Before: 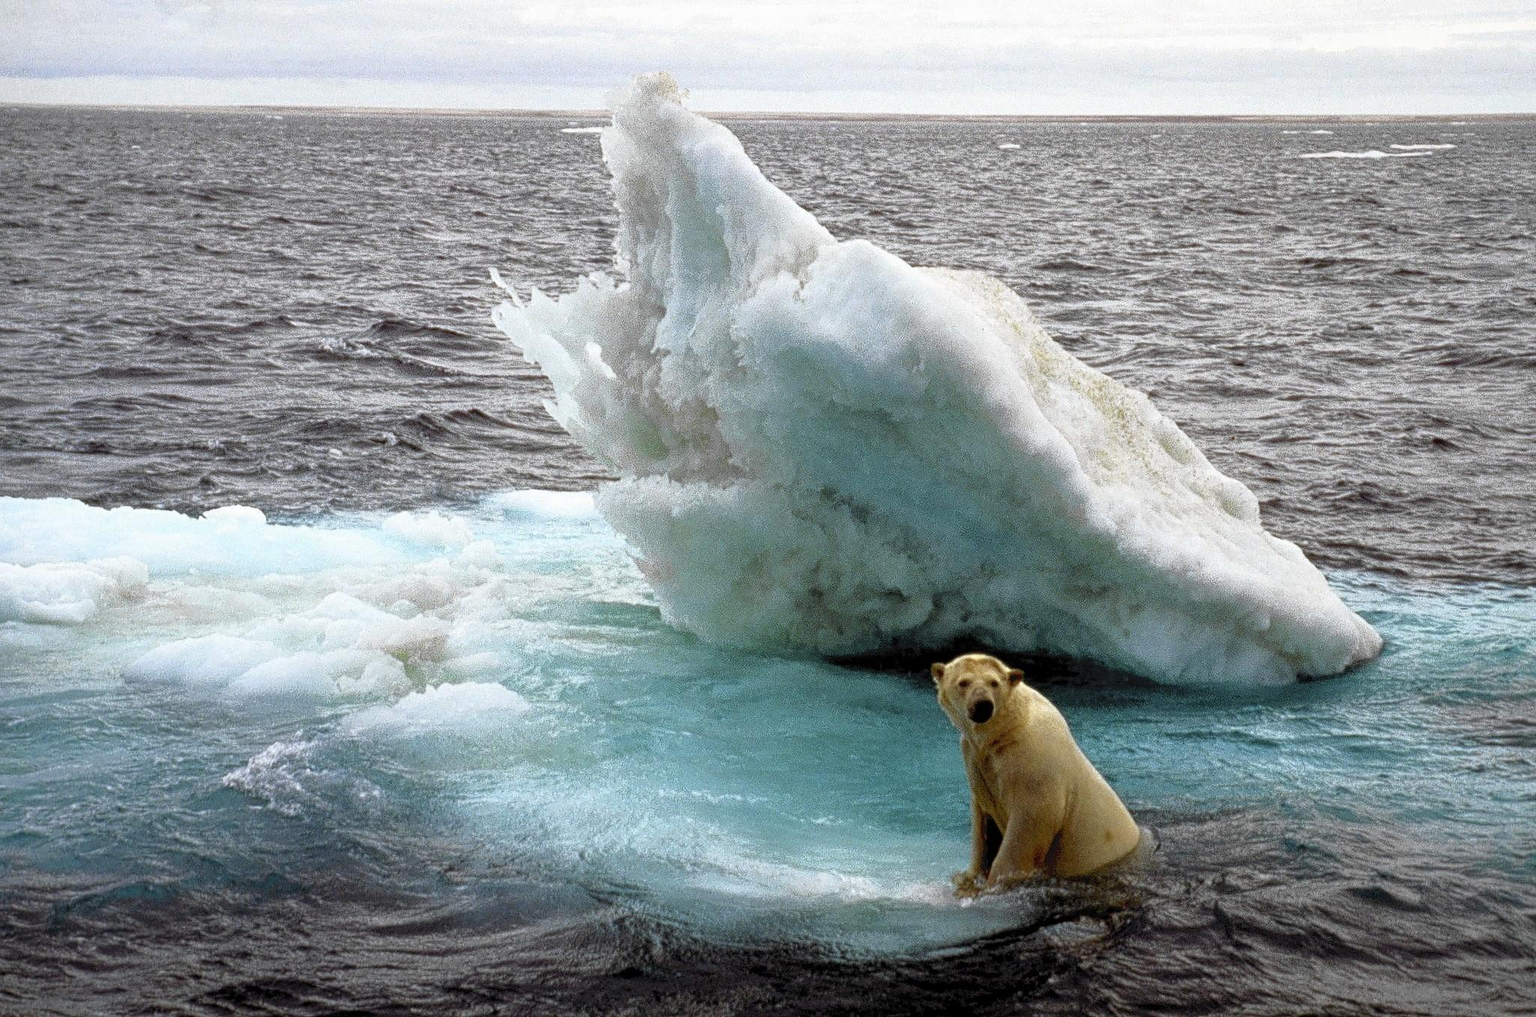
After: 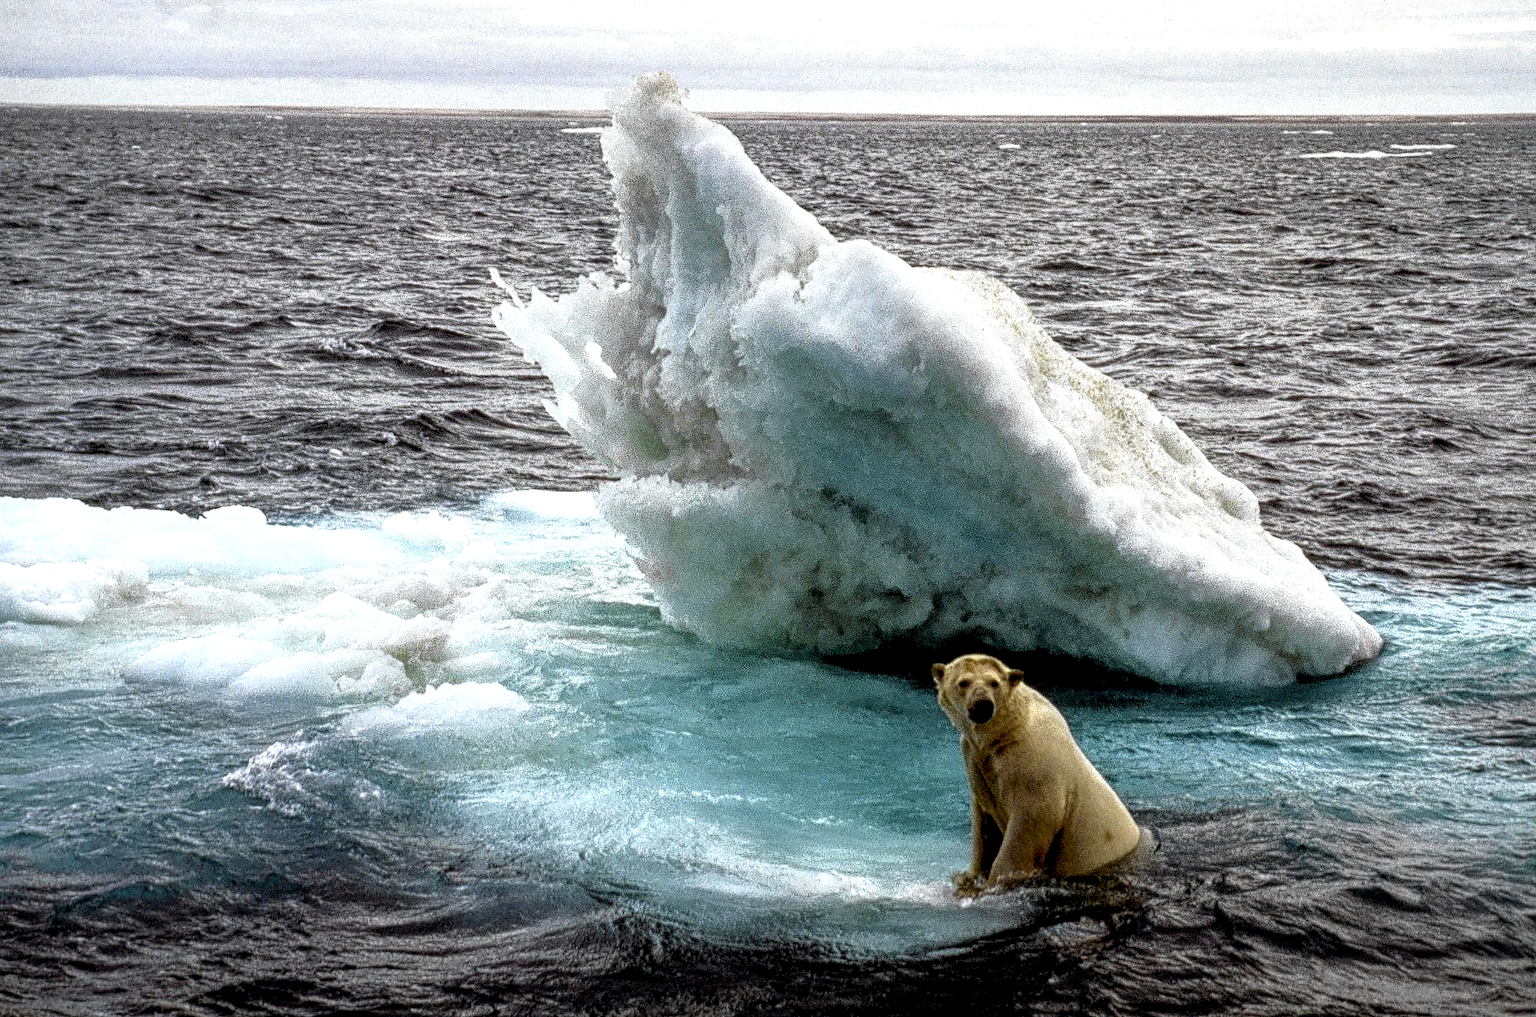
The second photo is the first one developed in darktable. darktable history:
local contrast: highlights 21%, shadows 70%, detail 171%
